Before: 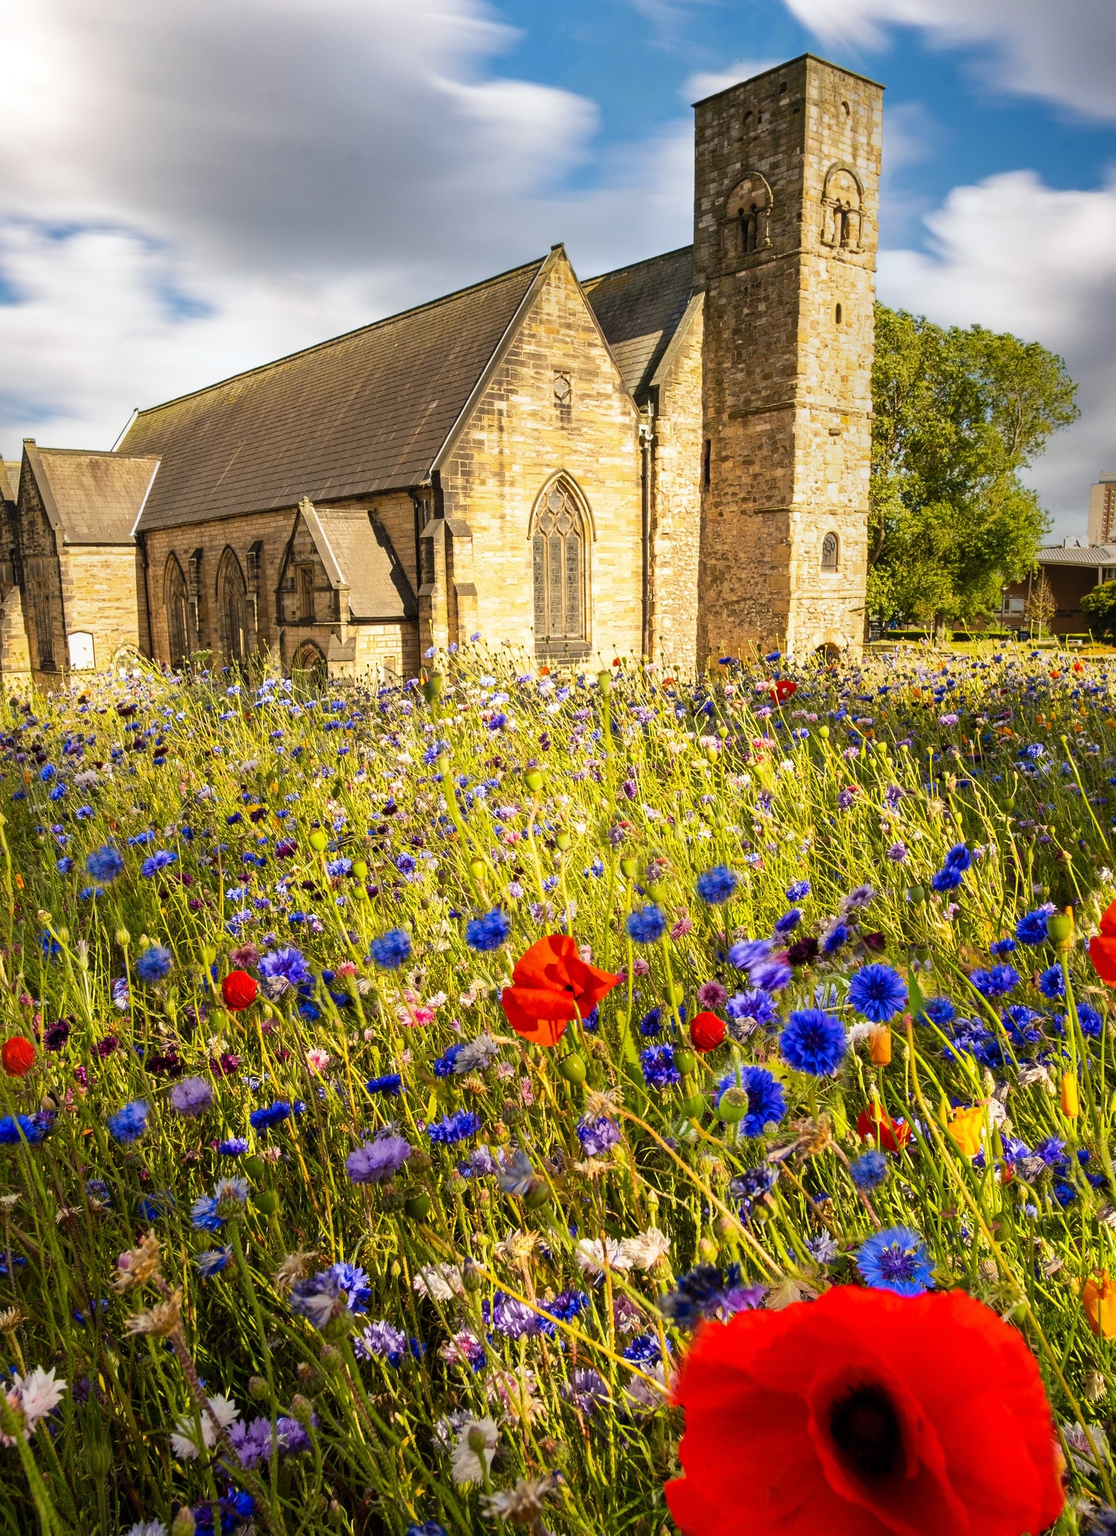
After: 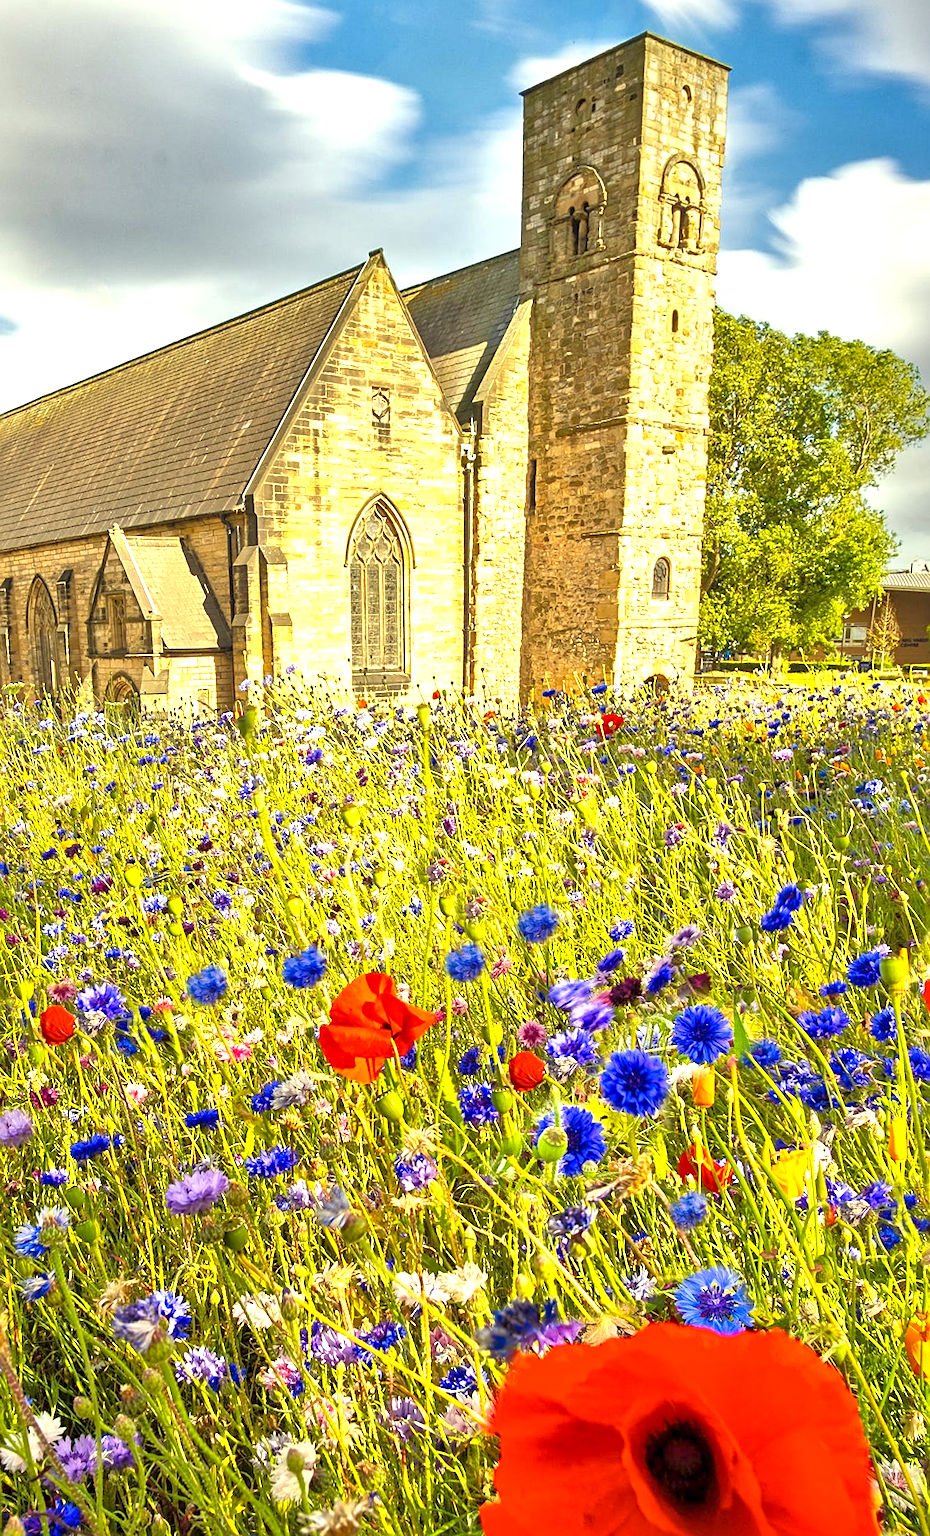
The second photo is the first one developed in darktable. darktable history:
crop and rotate: left 14.584%
sharpen: on, module defaults
tone equalizer: -8 EV 2 EV, -7 EV 2 EV, -6 EV 2 EV, -5 EV 2 EV, -4 EV 2 EV, -3 EV 1.5 EV, -2 EV 1 EV, -1 EV 0.5 EV
rotate and perspective: rotation 0.074°, lens shift (vertical) 0.096, lens shift (horizontal) -0.041, crop left 0.043, crop right 0.952, crop top 0.024, crop bottom 0.979
exposure: black level correction 0, exposure 0.7 EV, compensate exposure bias true, compensate highlight preservation false
color correction: highlights a* -5.94, highlights b* 11.19
local contrast: mode bilateral grid, contrast 20, coarseness 50, detail 159%, midtone range 0.2
